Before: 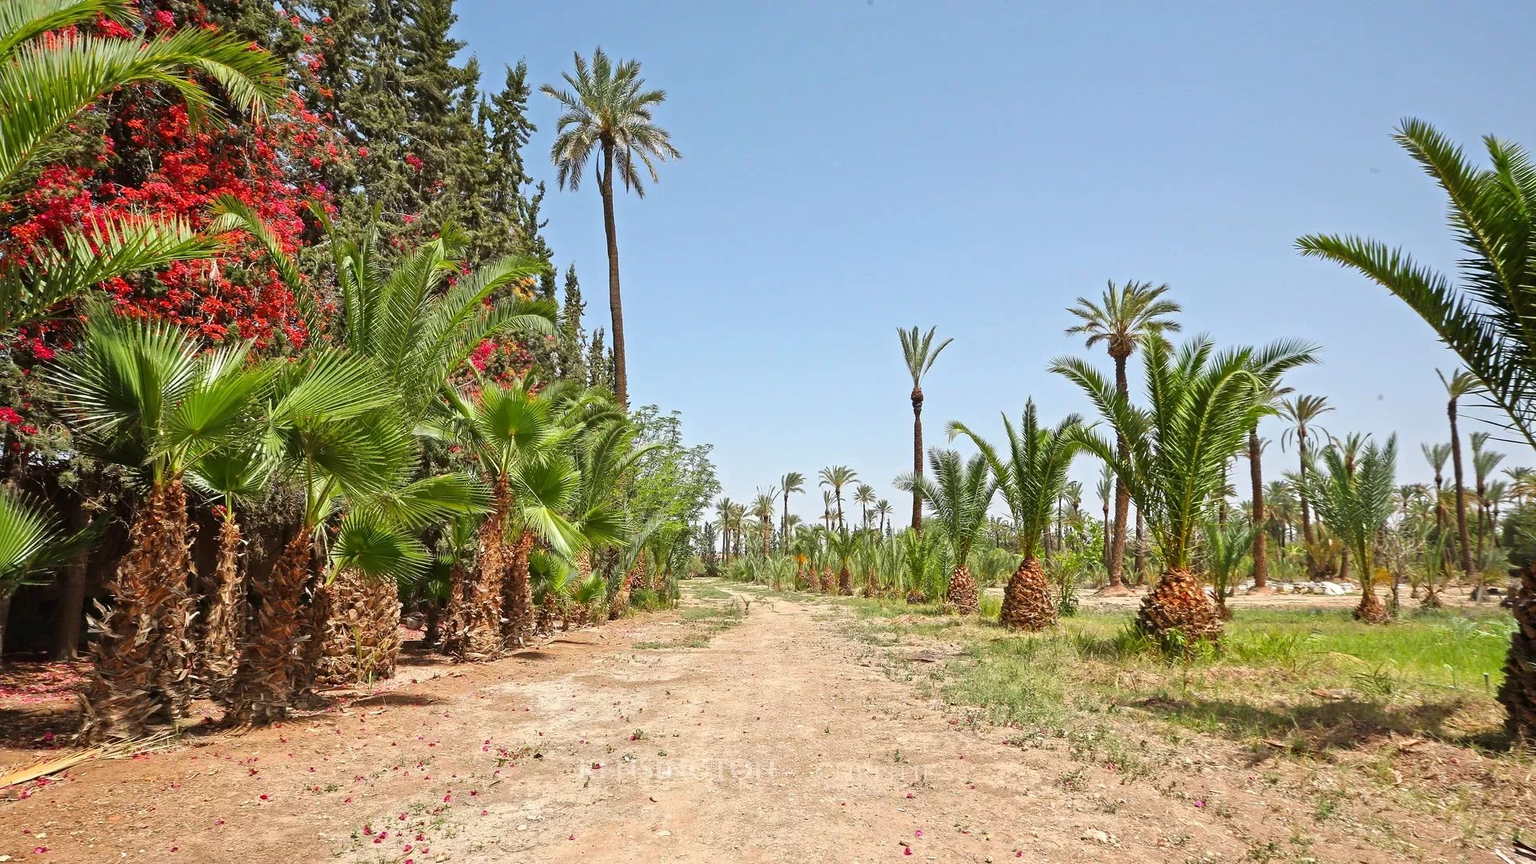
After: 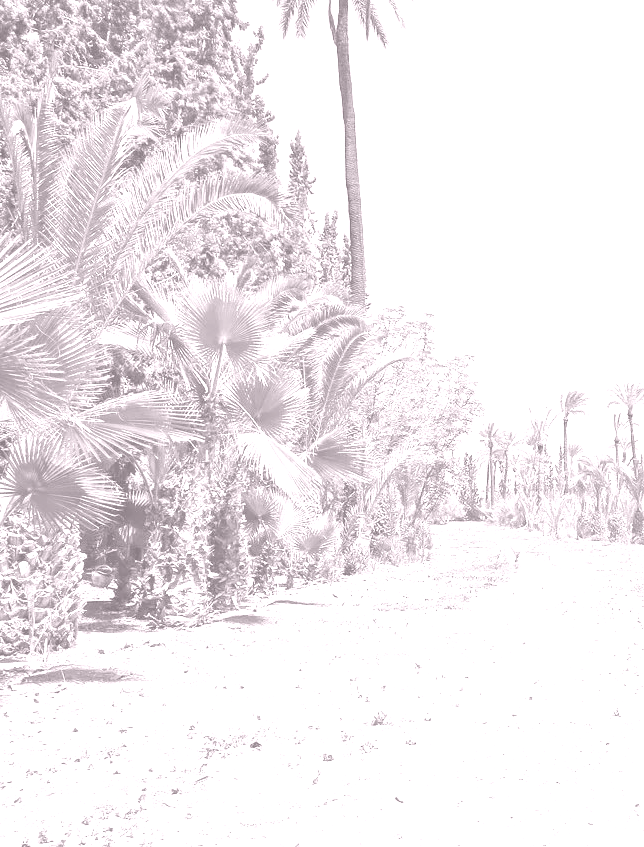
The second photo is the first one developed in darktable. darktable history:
crop and rotate: left 21.77%, top 18.528%, right 44.676%, bottom 2.997%
exposure: exposure -0.05 EV
colorize: hue 25.2°, saturation 83%, source mix 82%, lightness 79%, version 1
